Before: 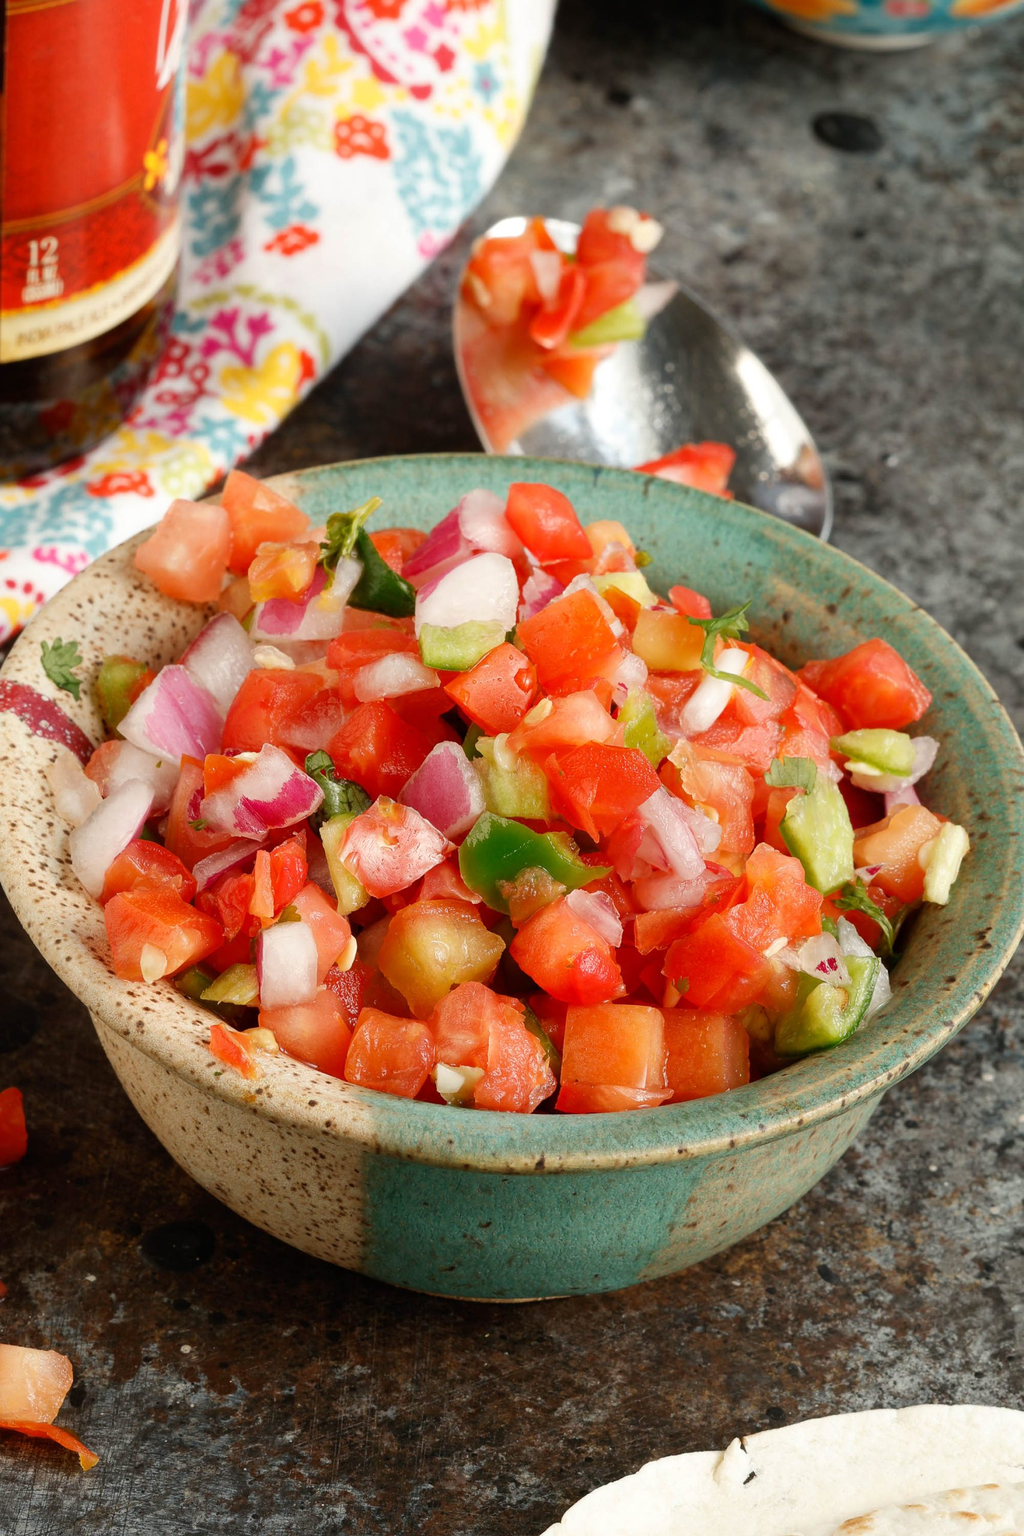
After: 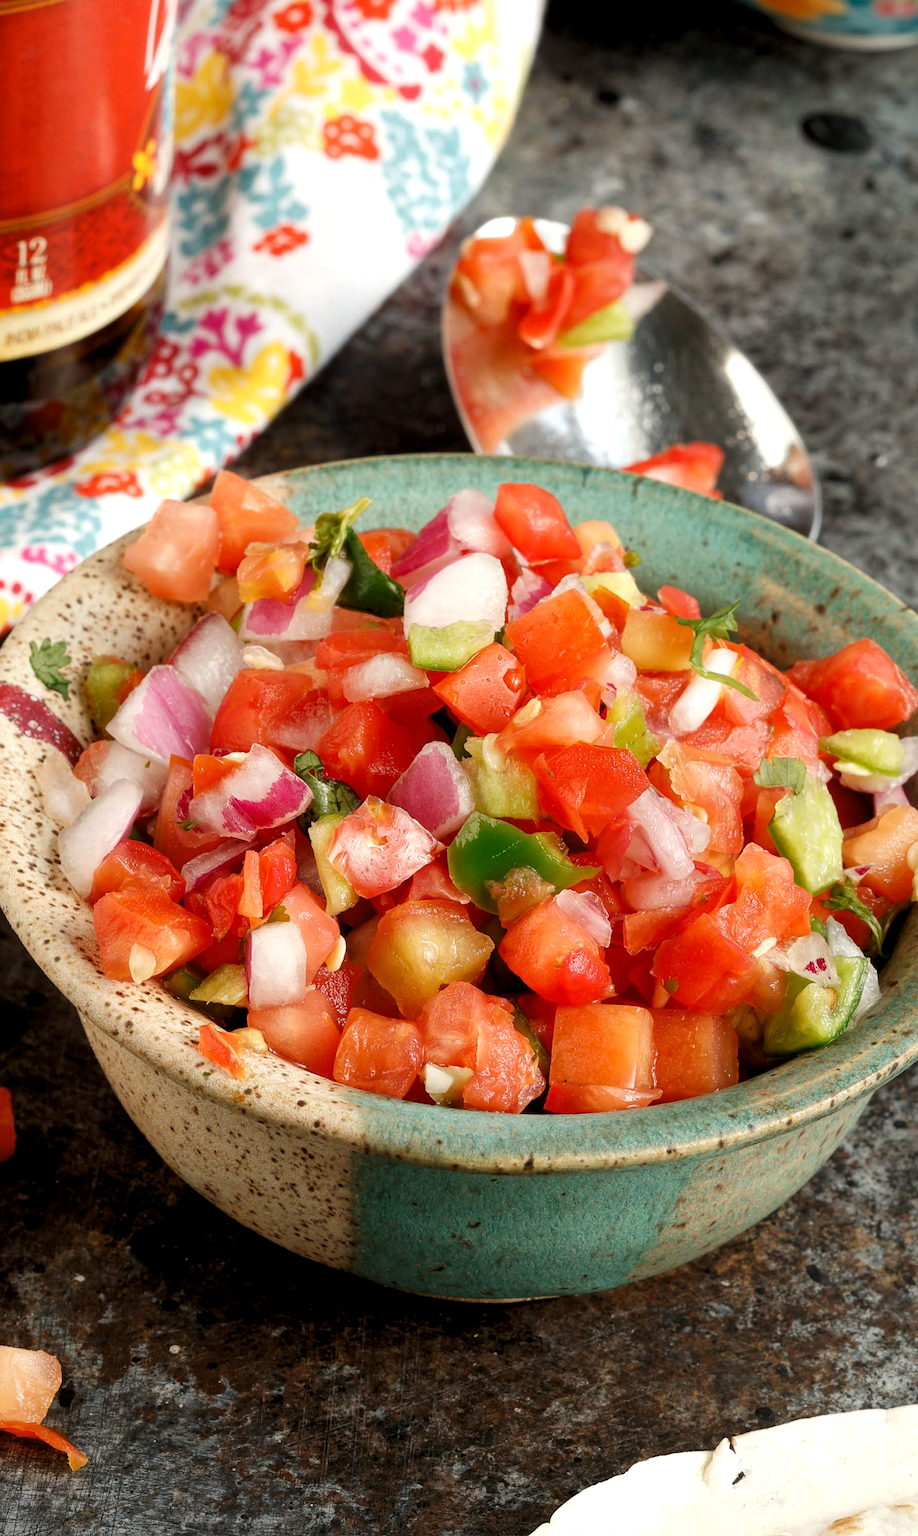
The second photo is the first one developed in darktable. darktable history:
levels: levels [0.031, 0.5, 0.969]
local contrast: highlights 104%, shadows 102%, detail 119%, midtone range 0.2
crop and rotate: left 1.138%, right 9.134%
